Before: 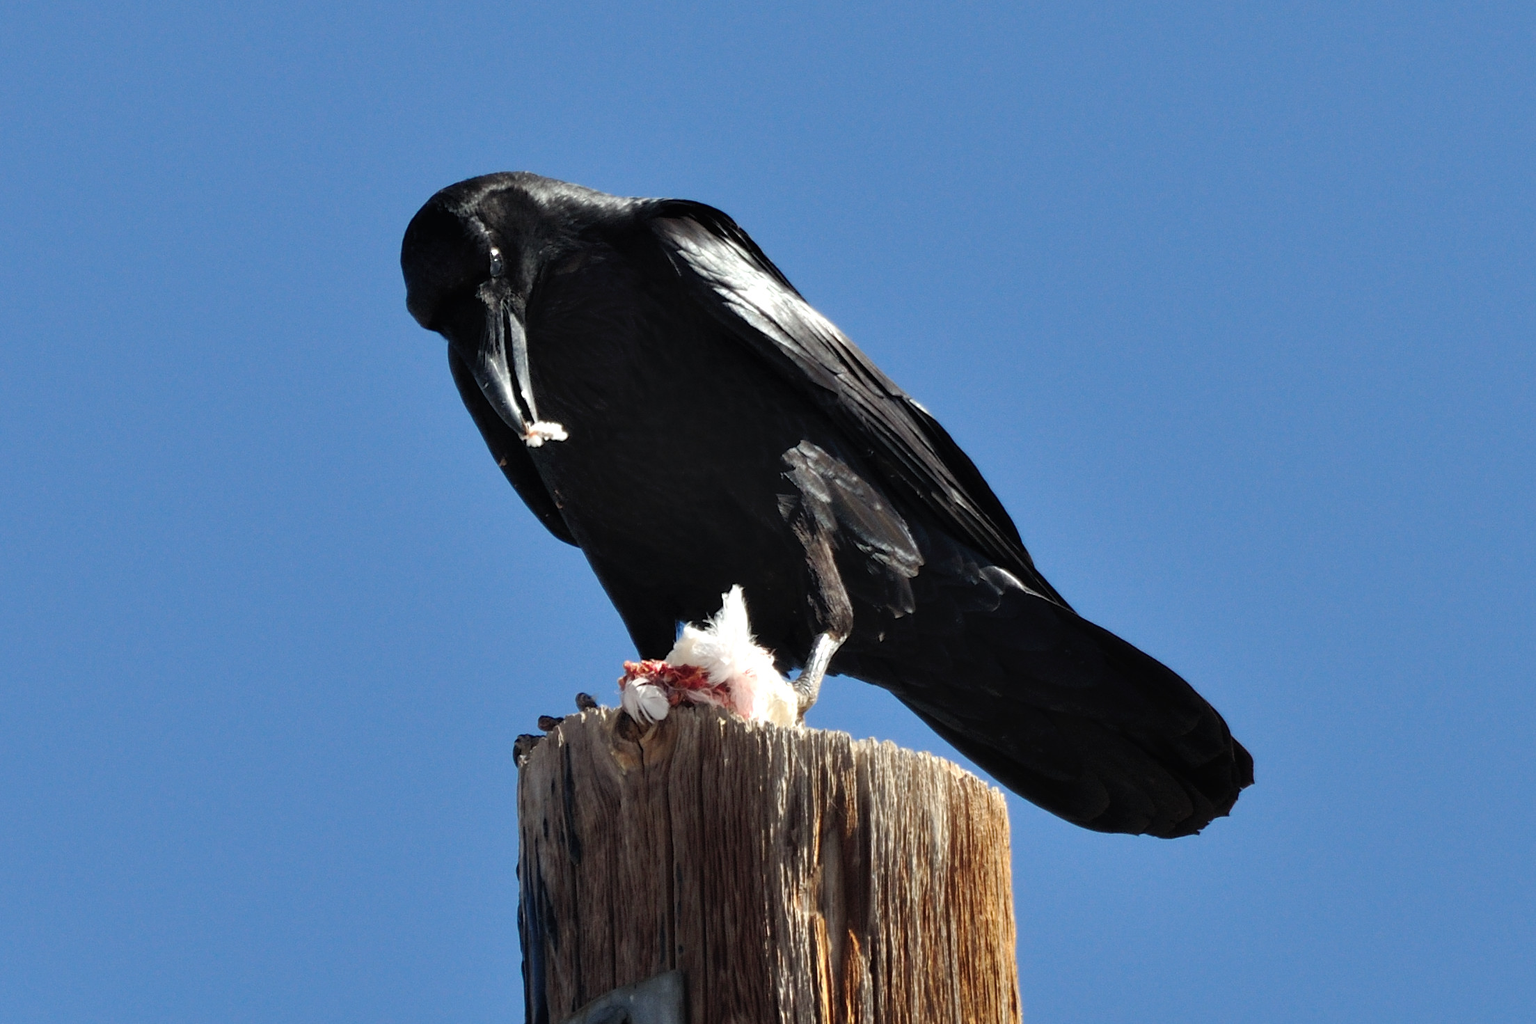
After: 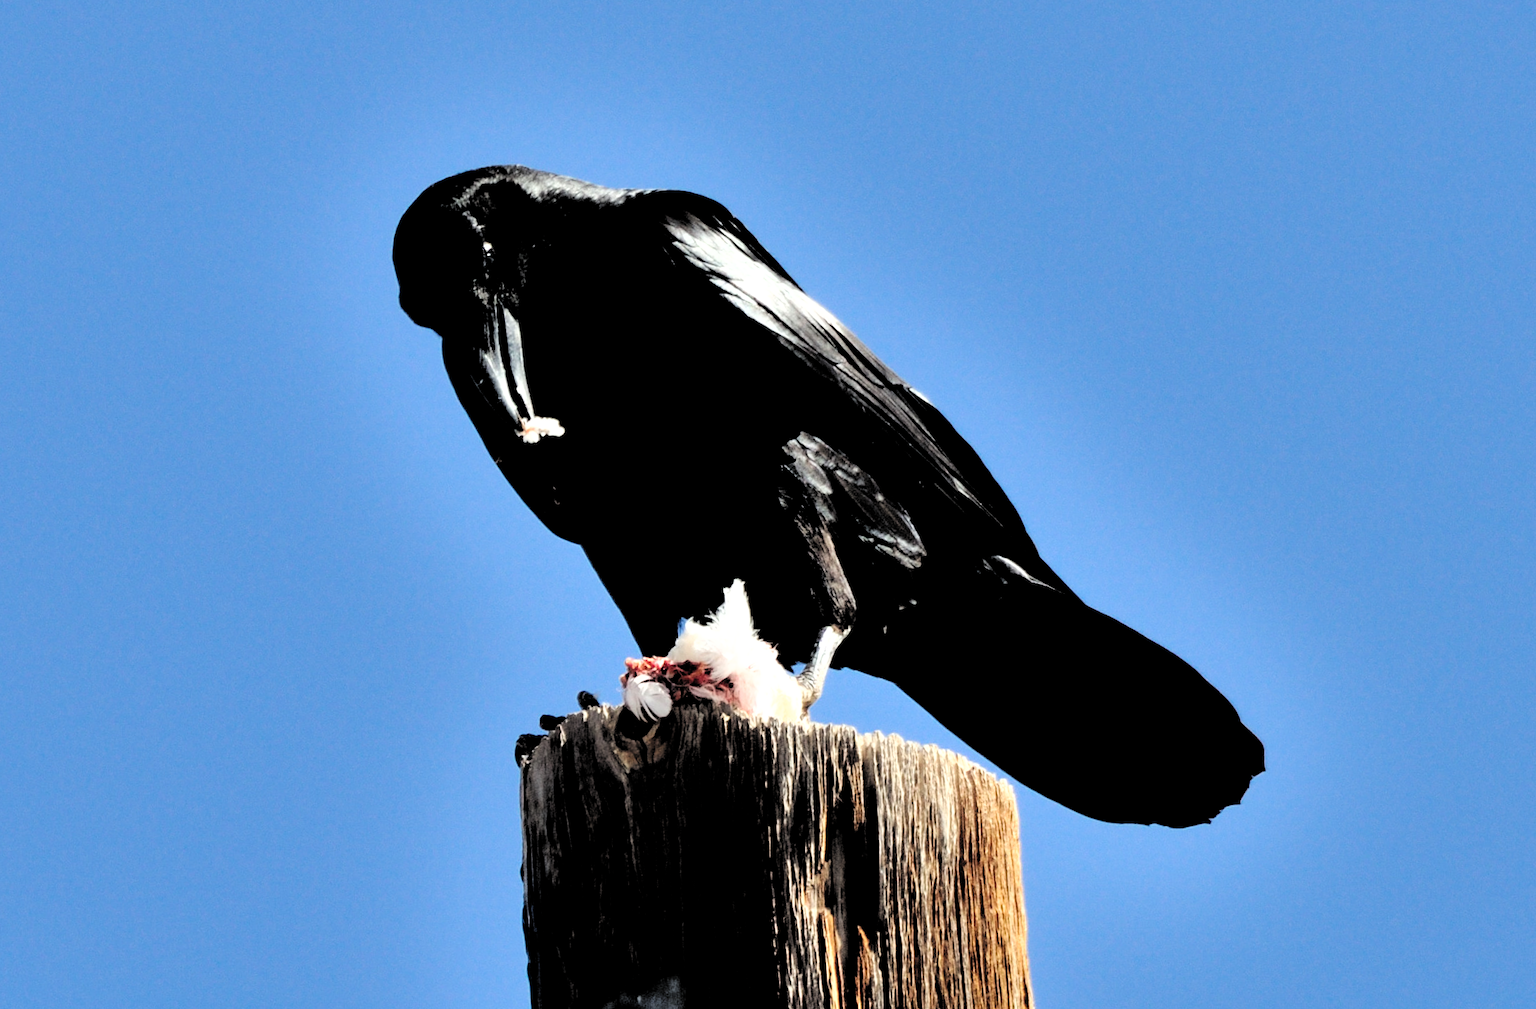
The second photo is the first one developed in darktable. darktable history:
shadows and highlights: radius 108.52, shadows 23.73, highlights -59.32, low approximation 0.01, soften with gaussian
filmic rgb: middle gray luminance 13.55%, black relative exposure -1.97 EV, white relative exposure 3.1 EV, threshold 6 EV, target black luminance 0%, hardness 1.79, latitude 59.23%, contrast 1.728, highlights saturation mix 5%, shadows ↔ highlights balance -37.52%, add noise in highlights 0, color science v3 (2019), use custom middle-gray values true, iterations of high-quality reconstruction 0, contrast in highlights soft, enable highlight reconstruction true
rotate and perspective: rotation -1°, crop left 0.011, crop right 0.989, crop top 0.025, crop bottom 0.975
